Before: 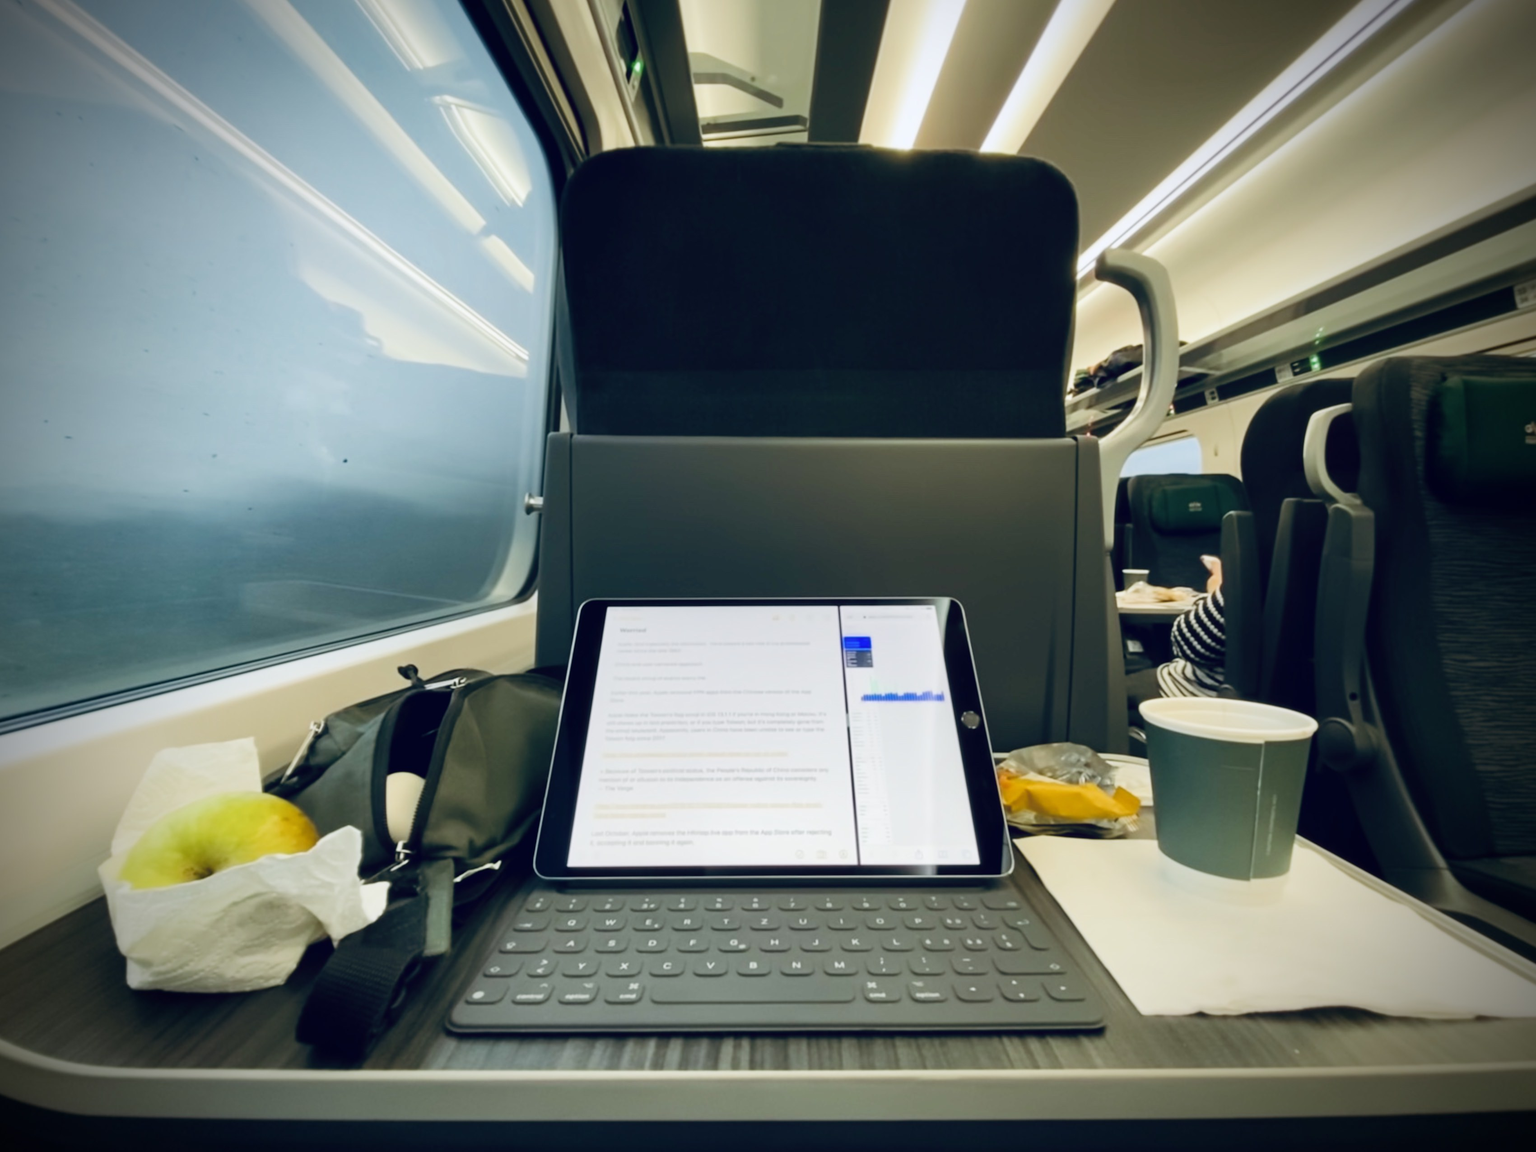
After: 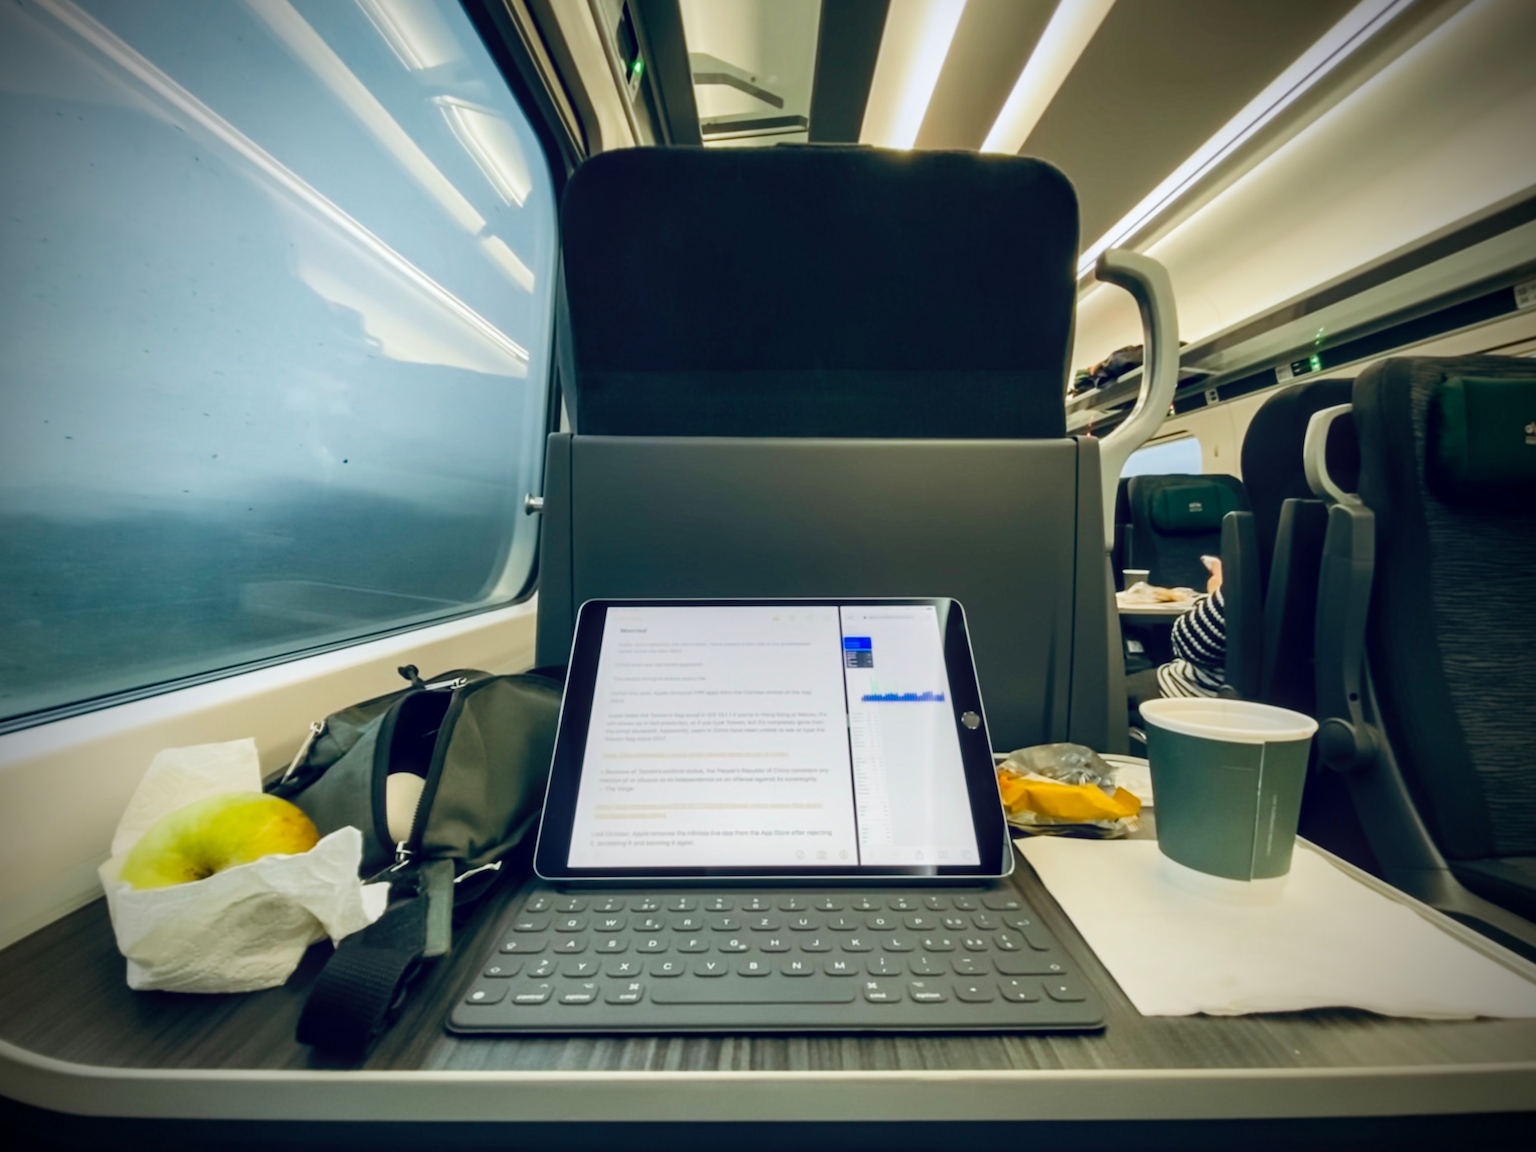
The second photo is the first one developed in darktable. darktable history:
local contrast: on, module defaults
color calibration: gray › normalize channels true, illuminant same as pipeline (D50), adaptation XYZ, x 0.345, y 0.359, temperature 5022.47 K, gamut compression 0.009
